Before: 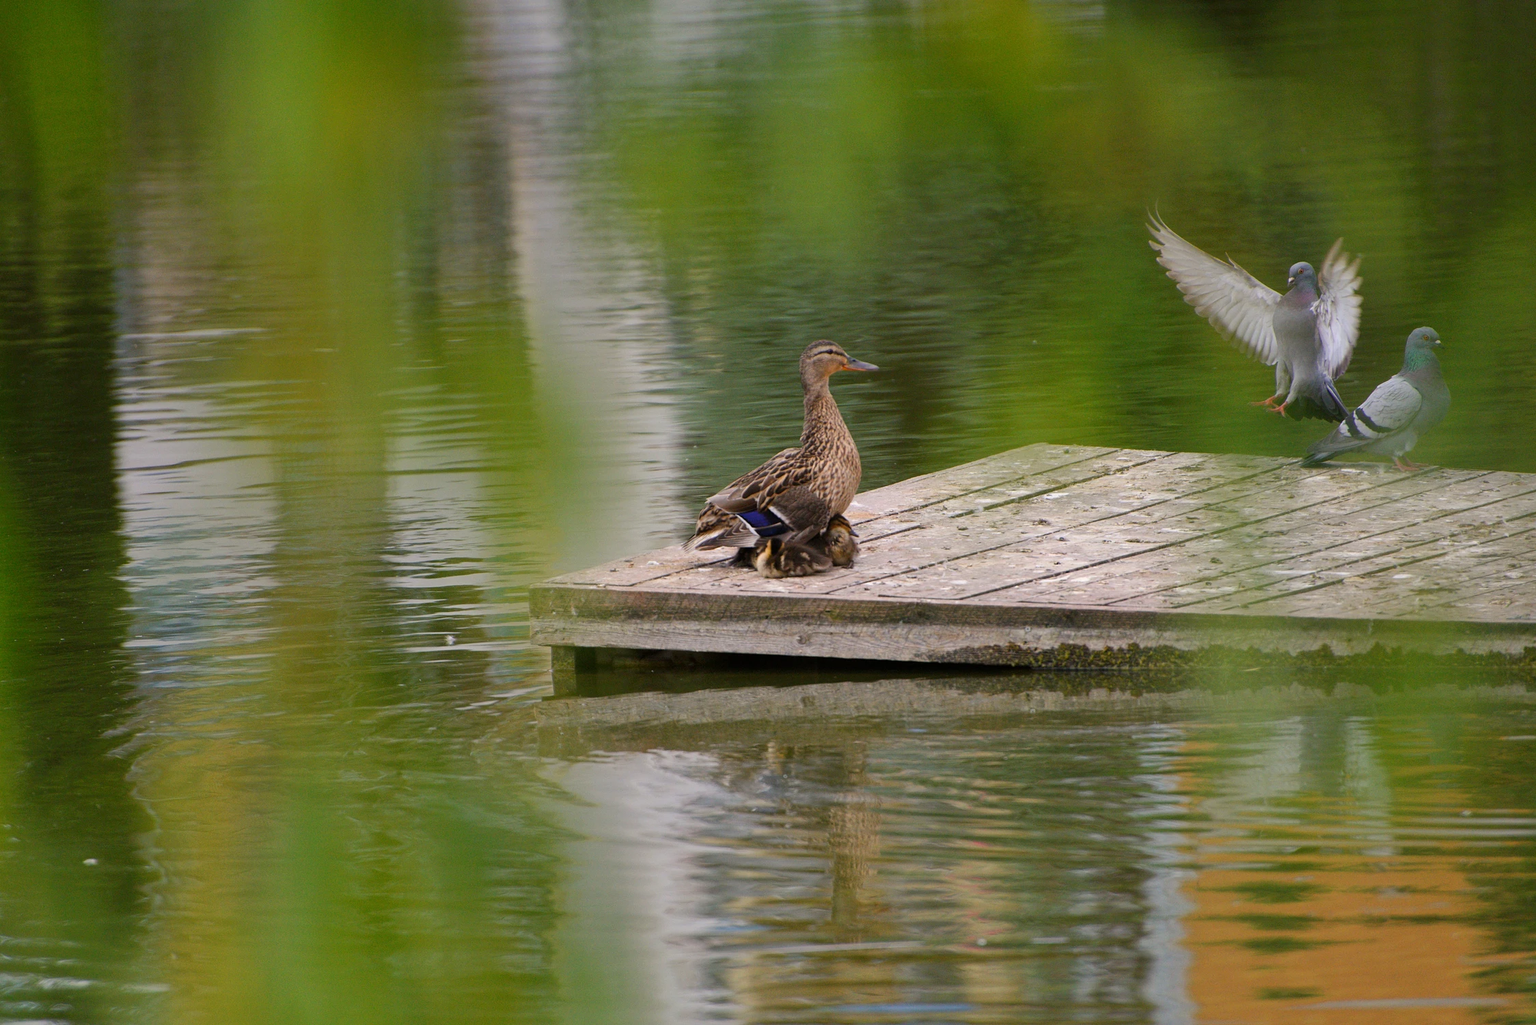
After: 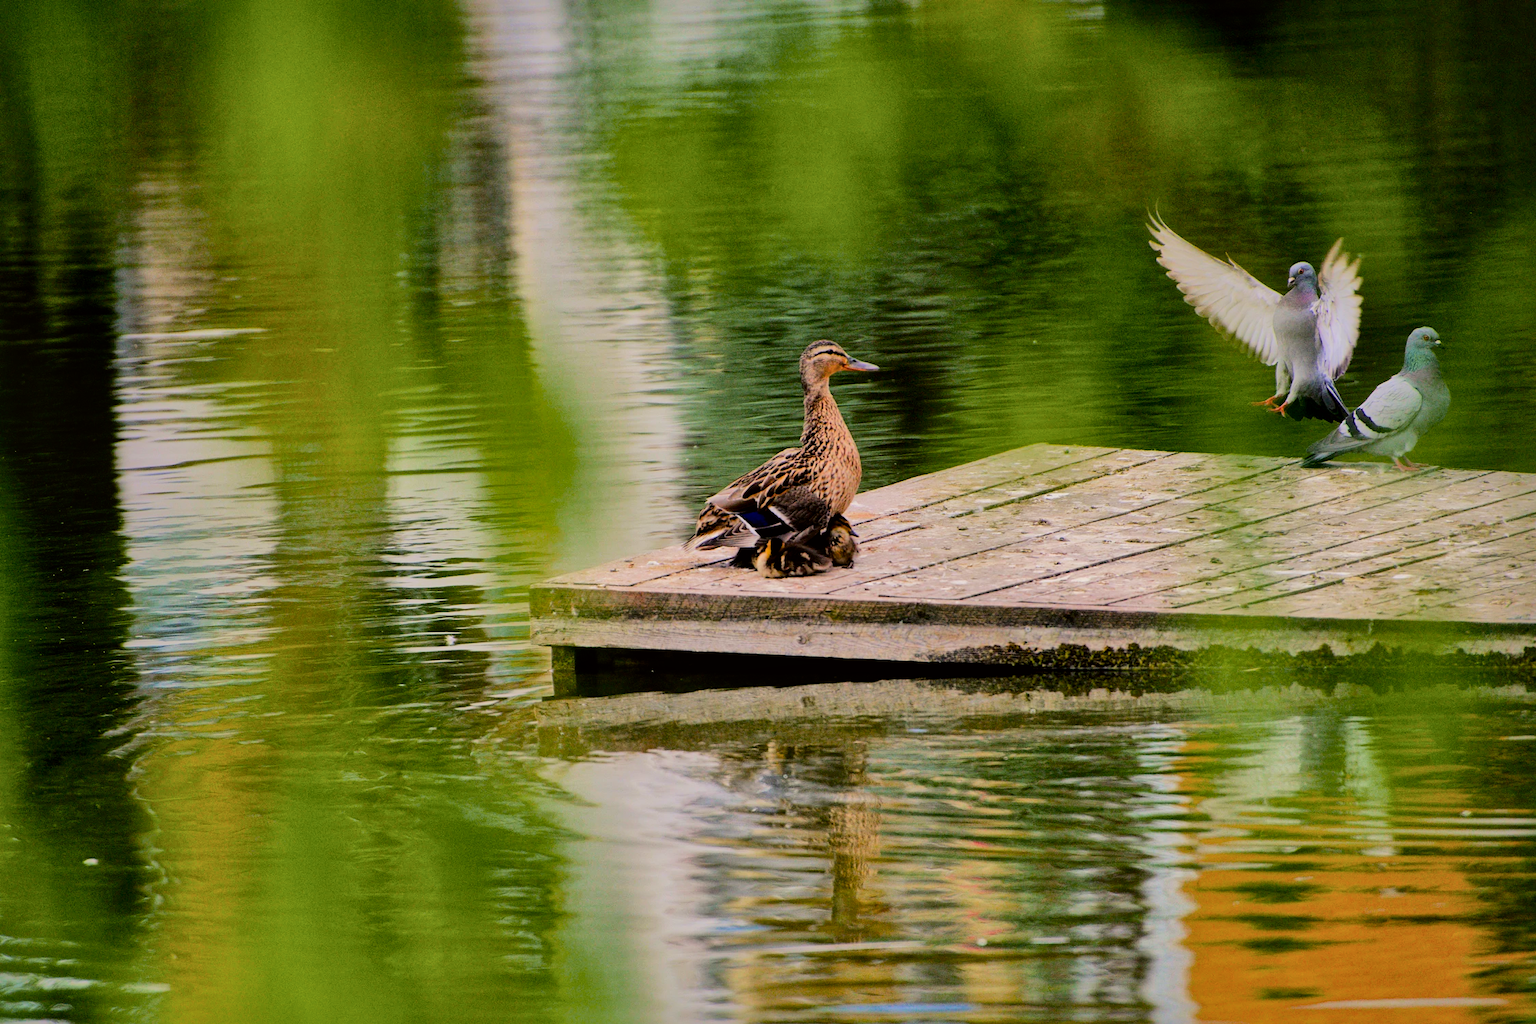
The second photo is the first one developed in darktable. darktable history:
tone curve: curves: ch0 [(0, 0.01) (0.052, 0.045) (0.136, 0.133) (0.29, 0.332) (0.453, 0.531) (0.676, 0.751) (0.89, 0.919) (1, 1)]; ch1 [(0, 0) (0.094, 0.081) (0.285, 0.299) (0.385, 0.403) (0.447, 0.429) (0.495, 0.496) (0.544, 0.552) (0.589, 0.612) (0.722, 0.728) (1, 1)]; ch2 [(0, 0) (0.257, 0.217) (0.43, 0.421) (0.498, 0.507) (0.531, 0.544) (0.56, 0.579) (0.625, 0.642) (1, 1)], color space Lab, independent channels, preserve colors none
local contrast: mode bilateral grid, contrast 19, coarseness 51, detail 130%, midtone range 0.2
color balance rgb: shadows lift › chroma 4.236%, shadows lift › hue 254.6°, power › chroma 0.286%, power › hue 23.24°, perceptual saturation grading › global saturation 29.495%, perceptual brilliance grading › global brilliance 10.987%, global vibrance -0.73%, saturation formula JzAzBz (2021)
shadows and highlights: shadows 25.63, highlights -69.71
filmic rgb: black relative exposure -5 EV, white relative exposure 3.97 EV, hardness 2.9, contrast 1.296, highlights saturation mix -29.1%
